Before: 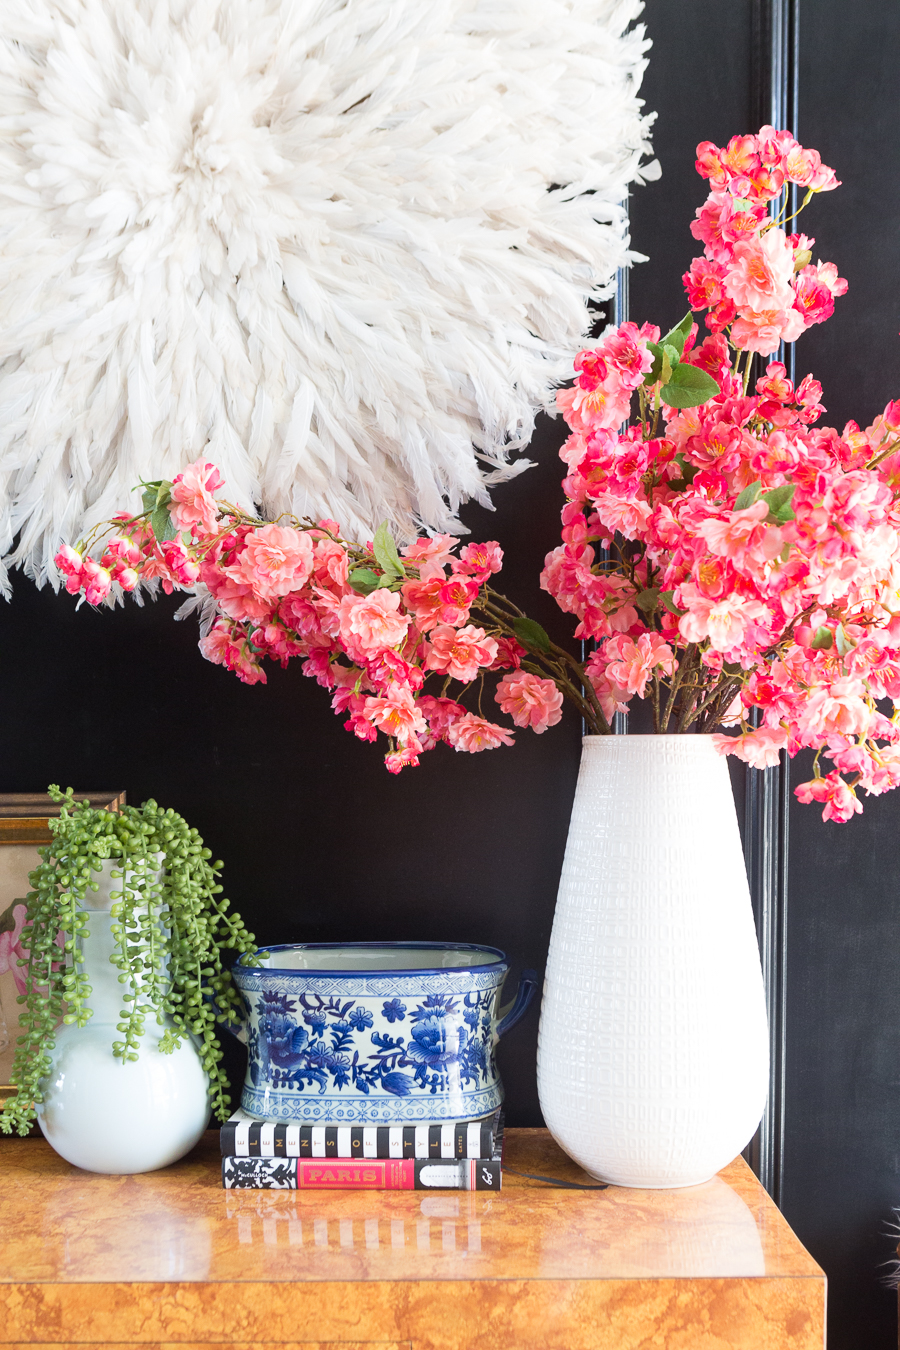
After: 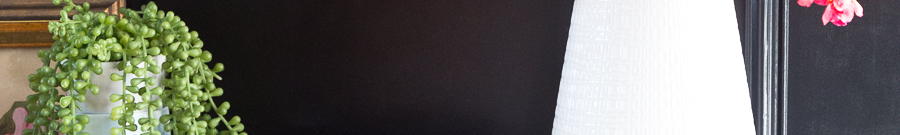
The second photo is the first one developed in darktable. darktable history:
crop and rotate: top 59.084%, bottom 30.916%
shadows and highlights: shadows 0, highlights 40
